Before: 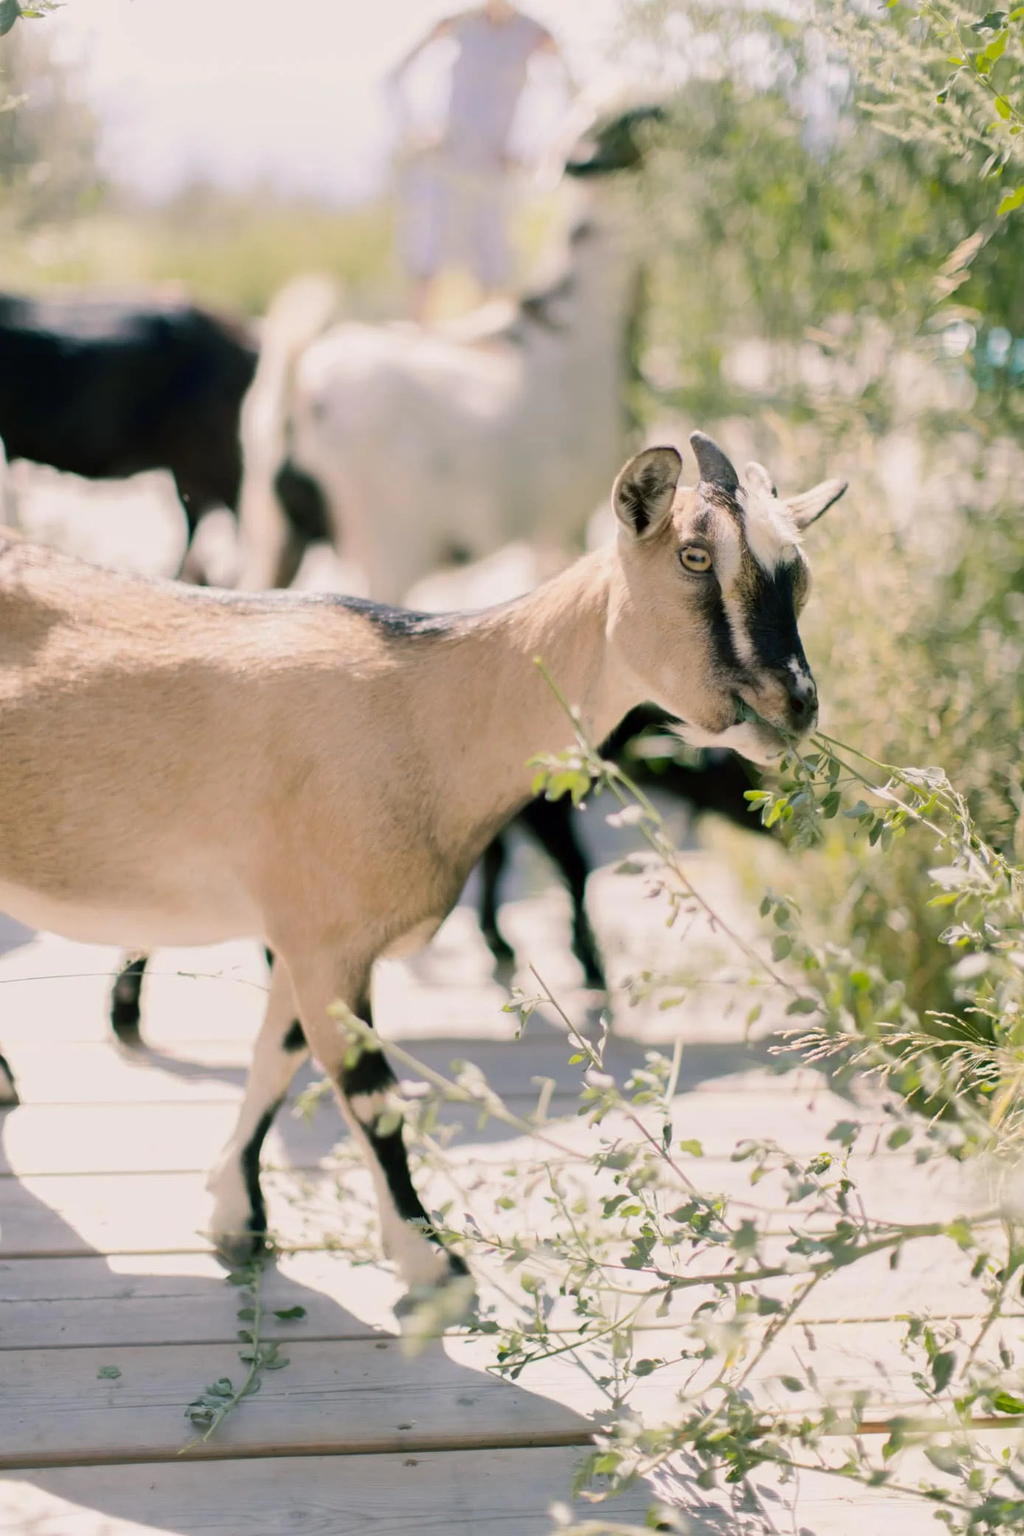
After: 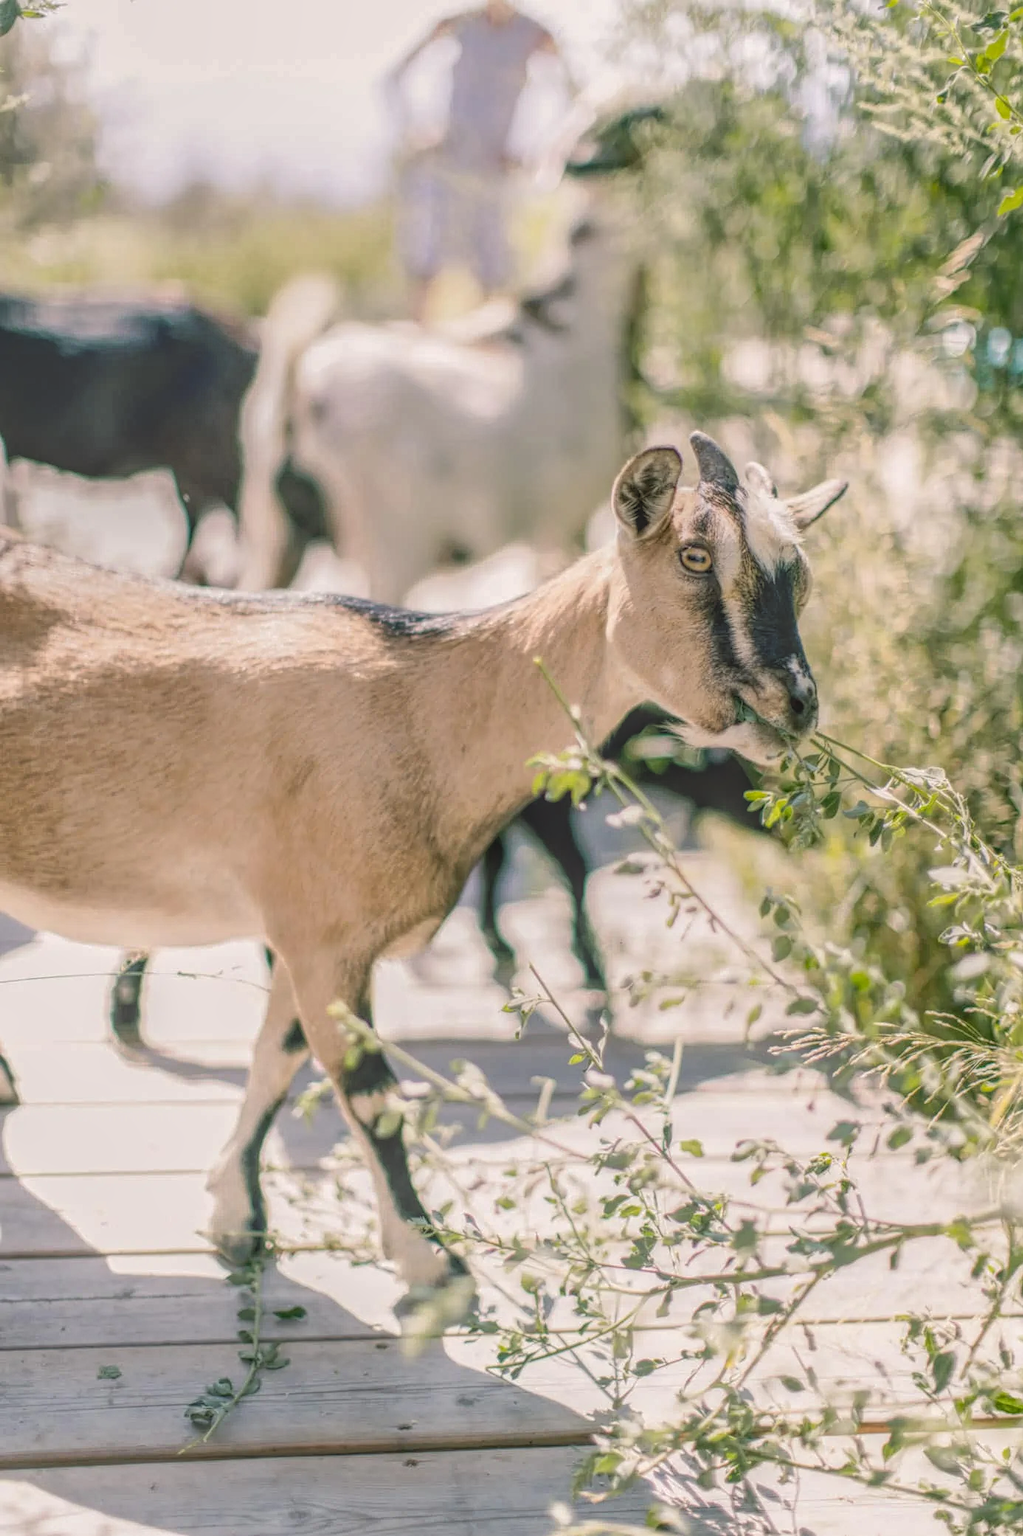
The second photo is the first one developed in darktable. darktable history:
local contrast: highlights 20%, shadows 24%, detail 201%, midtone range 0.2
